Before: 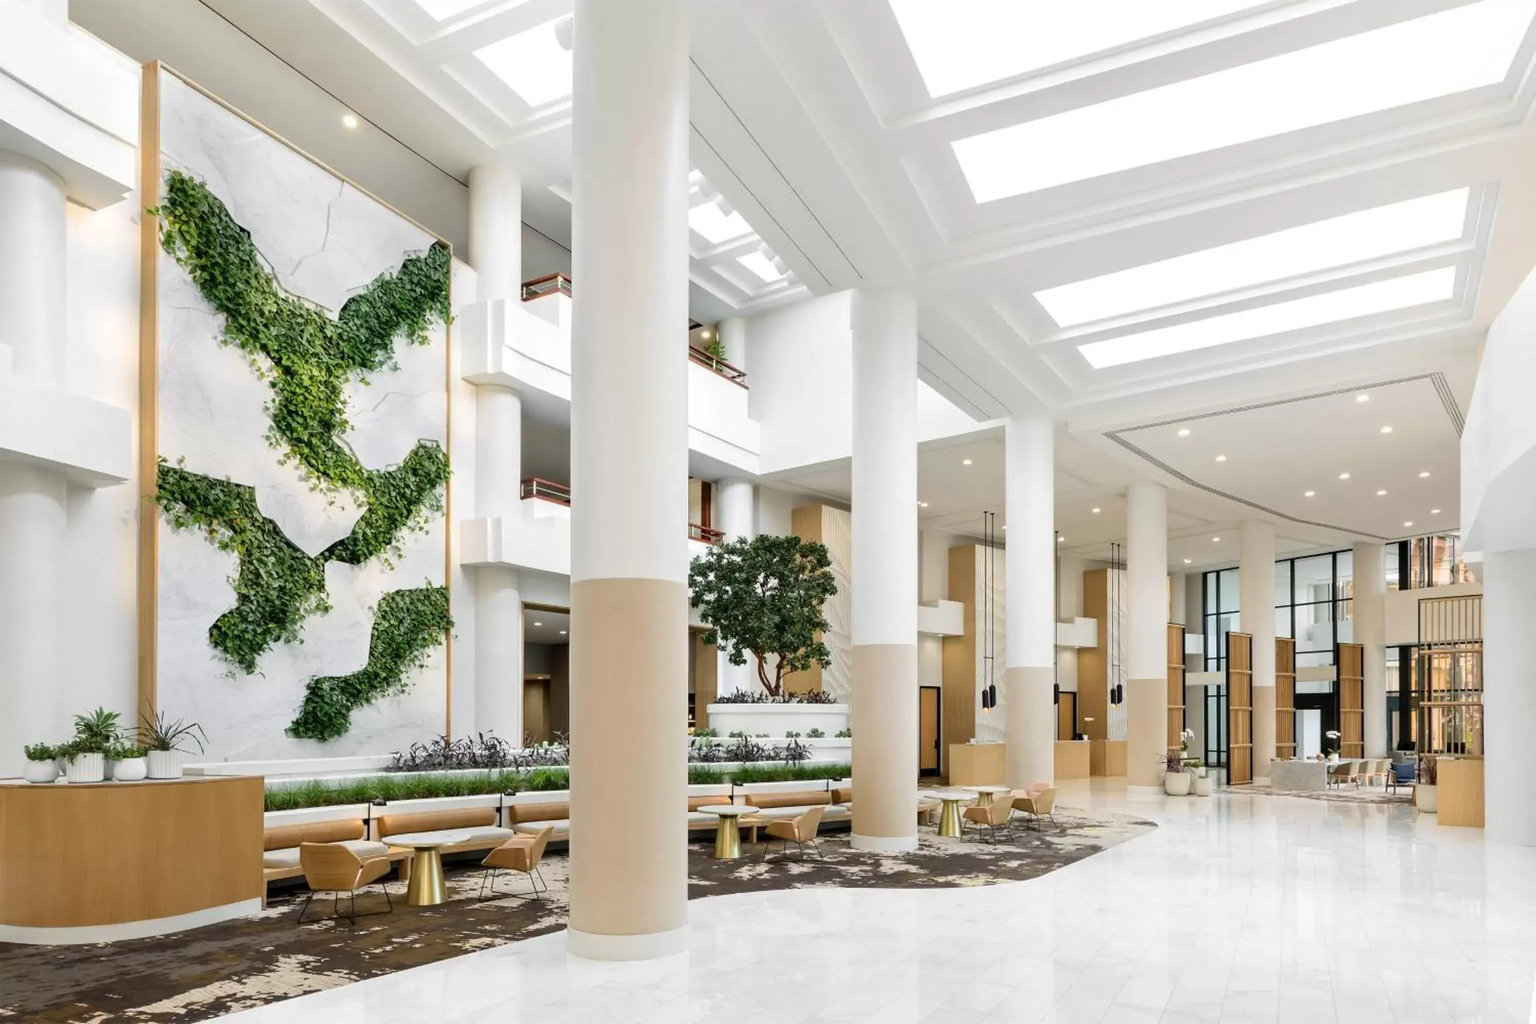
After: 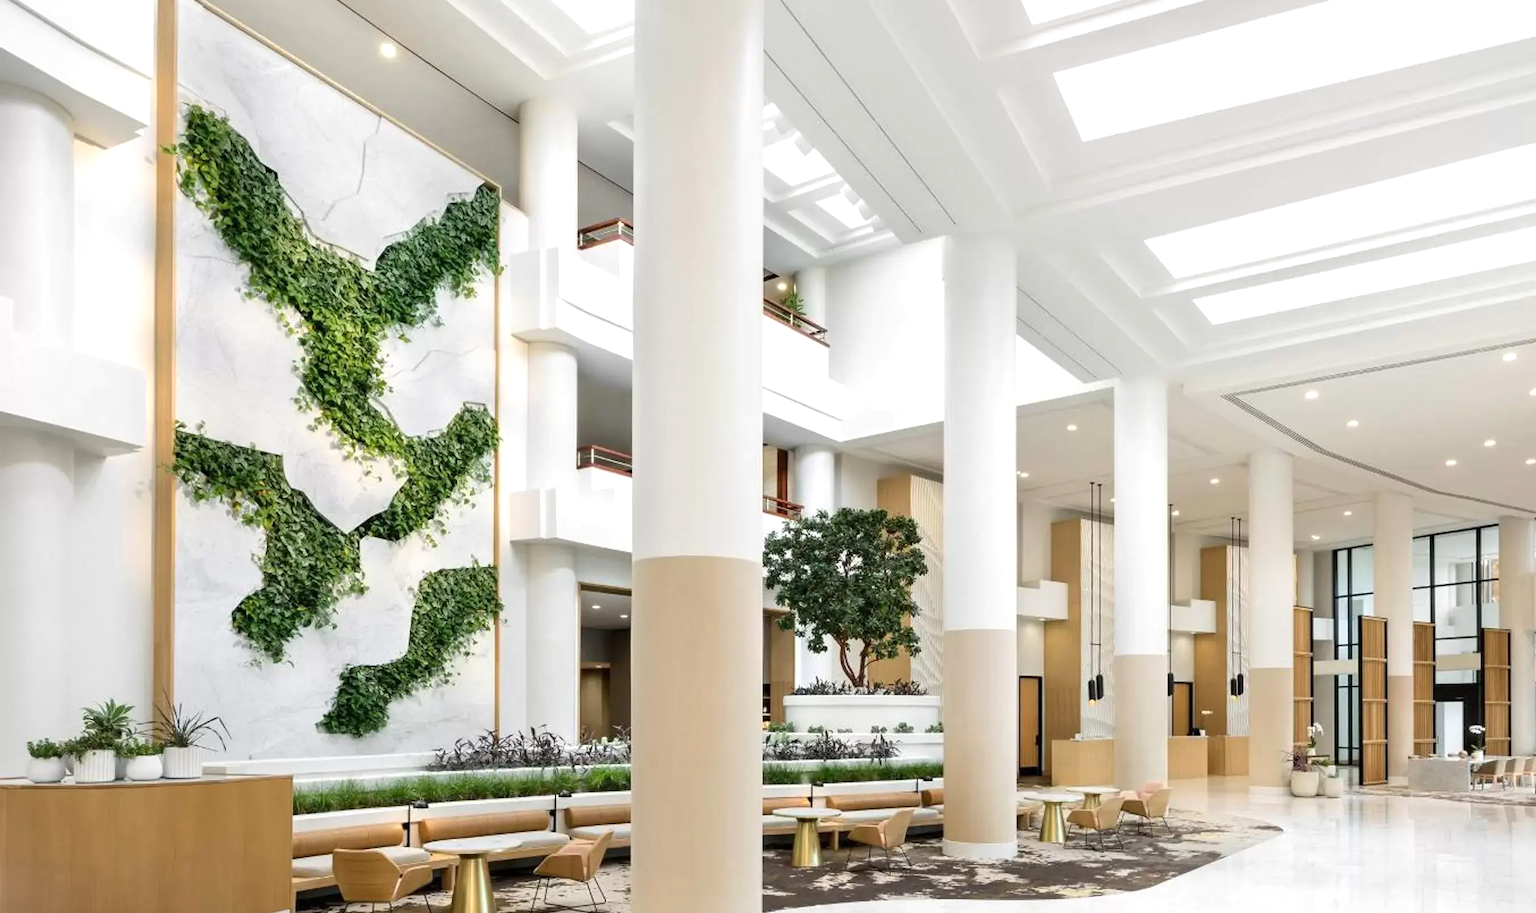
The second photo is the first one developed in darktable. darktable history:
crop: top 7.49%, right 9.717%, bottom 11.943%
exposure: exposure 0.217 EV, compensate highlight preservation false
vignetting: fall-off start 85%, fall-off radius 80%, brightness -0.182, saturation -0.3, width/height ratio 1.219, dithering 8-bit output, unbound false
